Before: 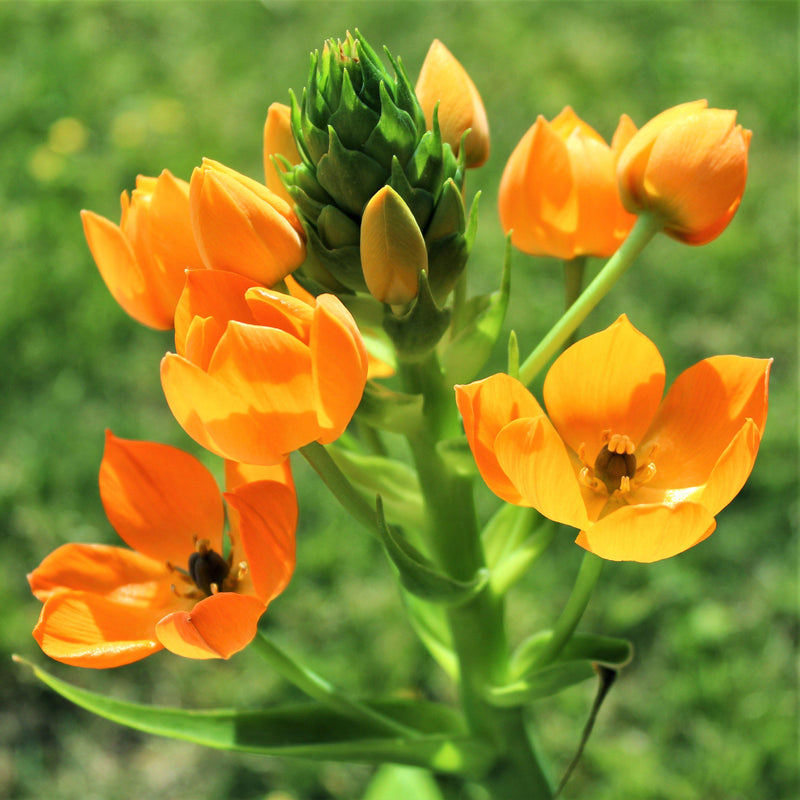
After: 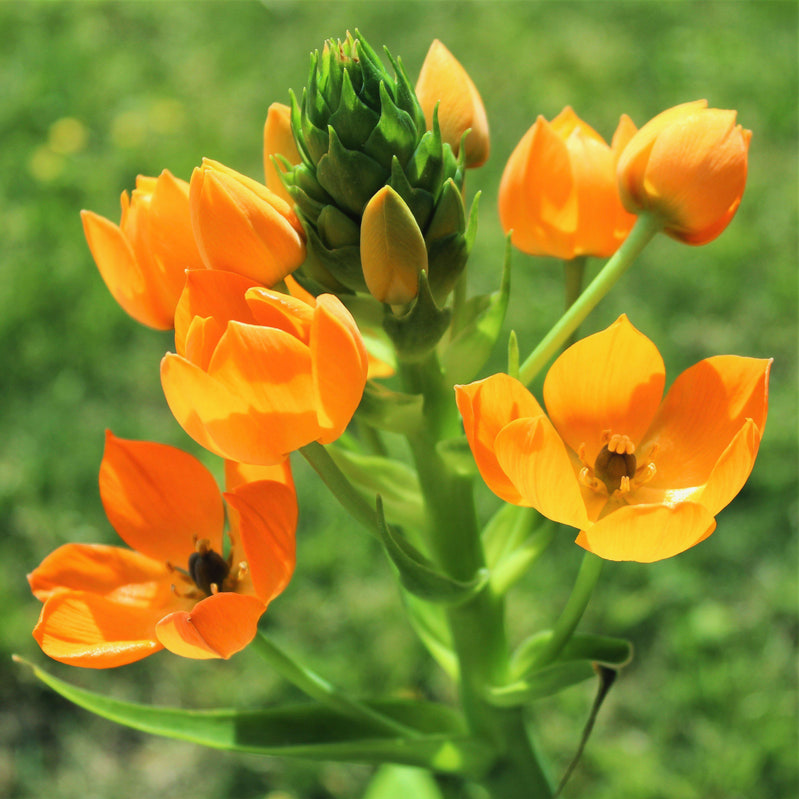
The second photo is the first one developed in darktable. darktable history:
contrast equalizer: octaves 7, y [[0.6 ×6], [0.55 ×6], [0 ×6], [0 ×6], [0 ×6]], mix -0.3
